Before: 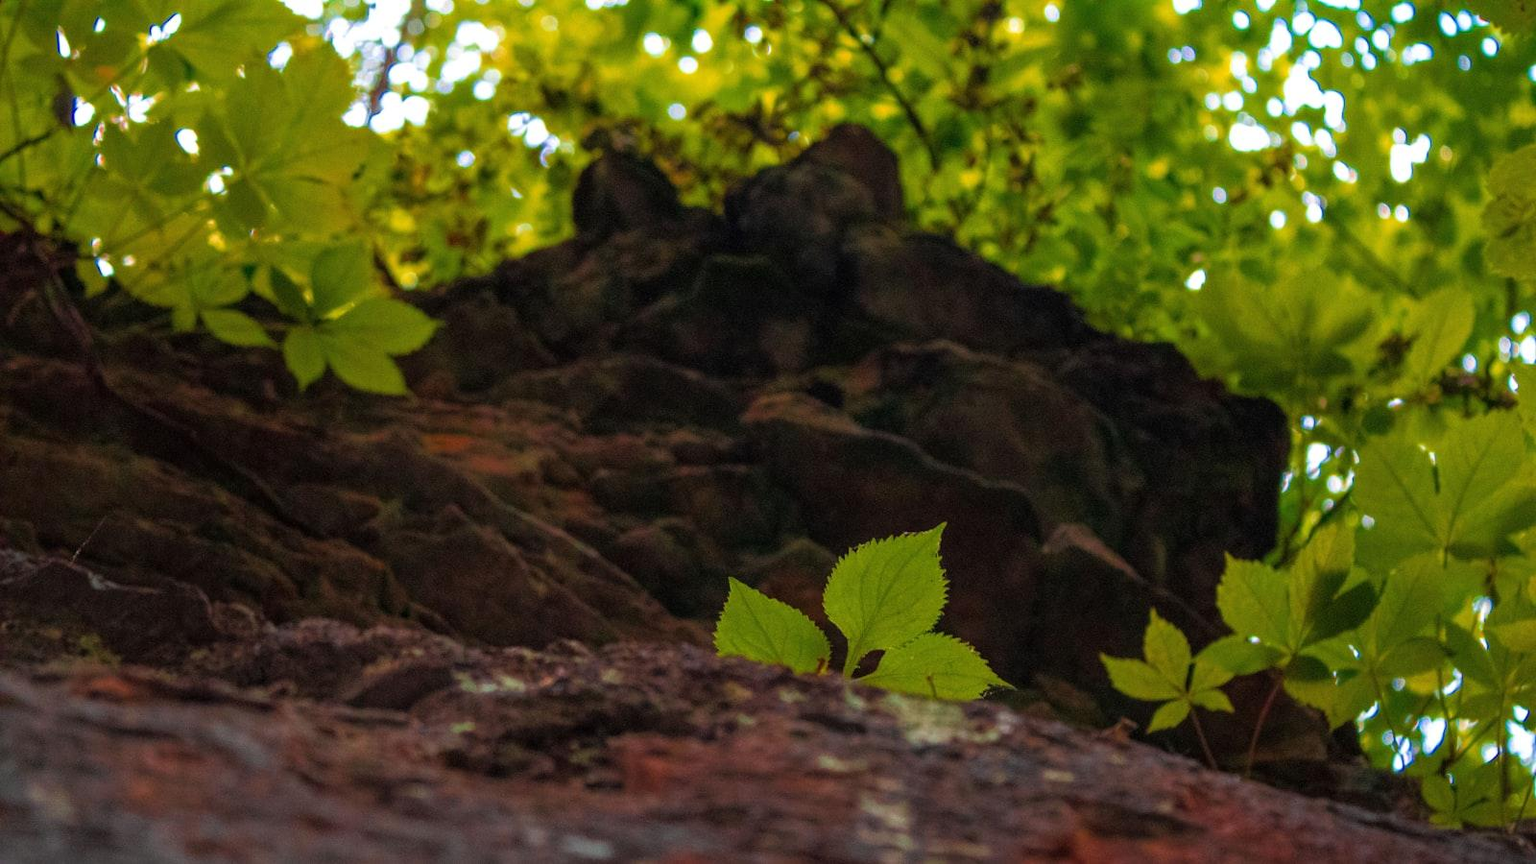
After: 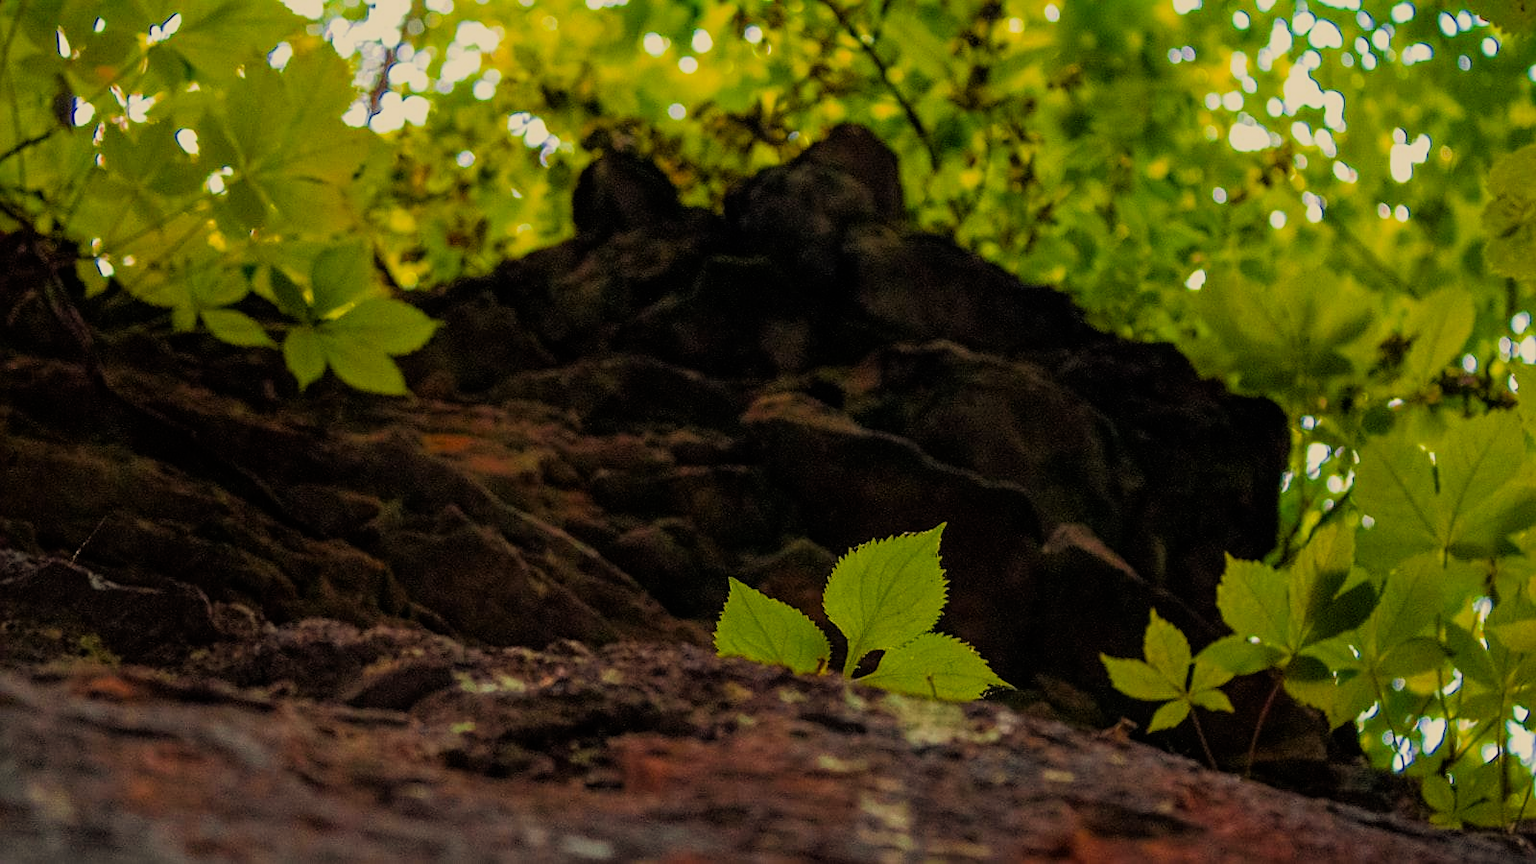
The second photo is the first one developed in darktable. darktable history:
color correction: highlights a* 2.72, highlights b* 22.8
filmic rgb: black relative exposure -7.65 EV, white relative exposure 4.56 EV, hardness 3.61
sharpen: on, module defaults
